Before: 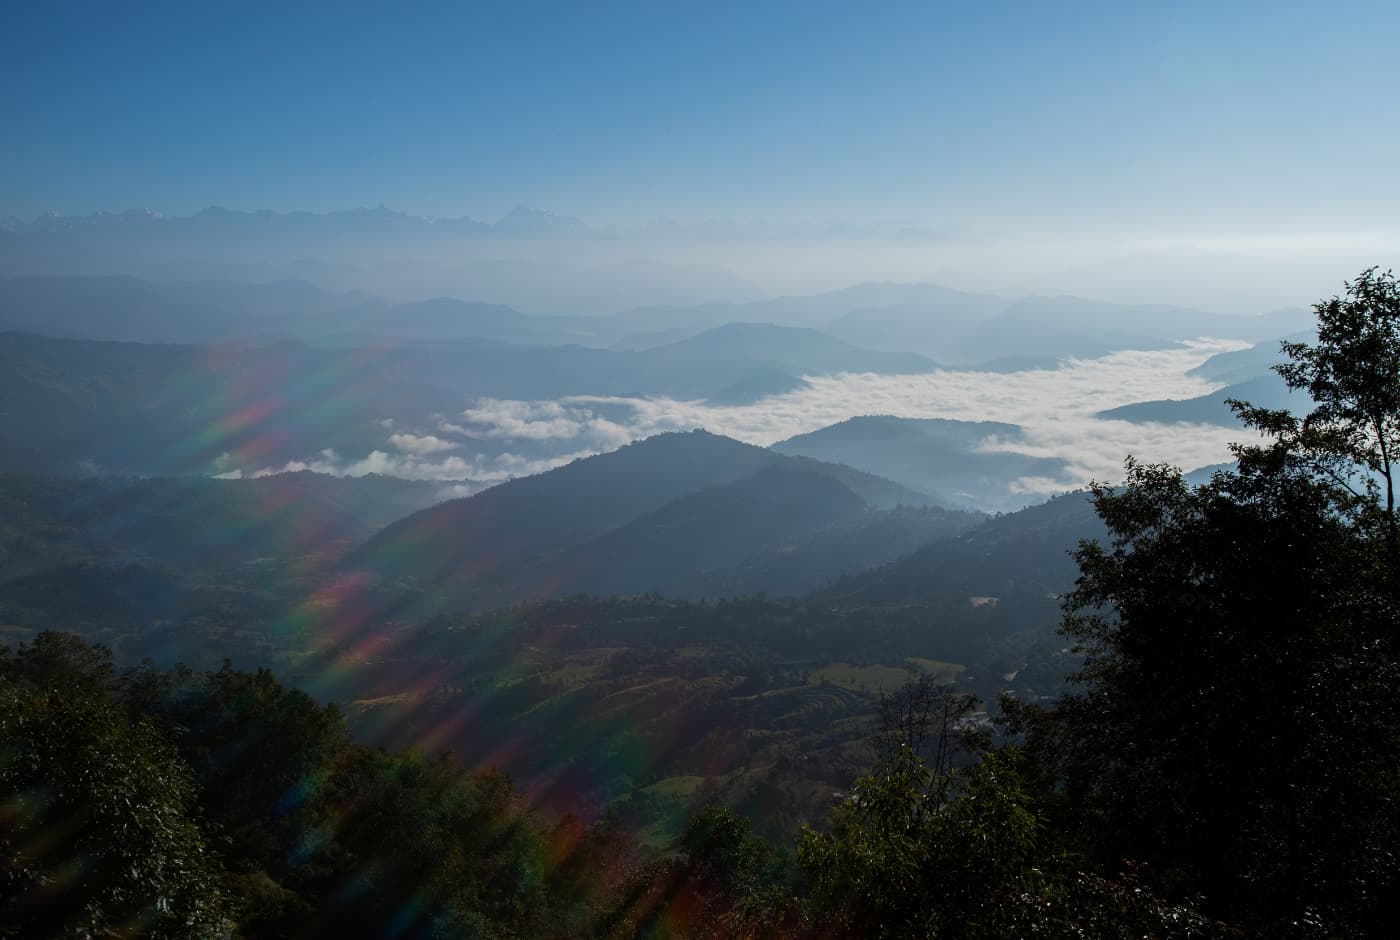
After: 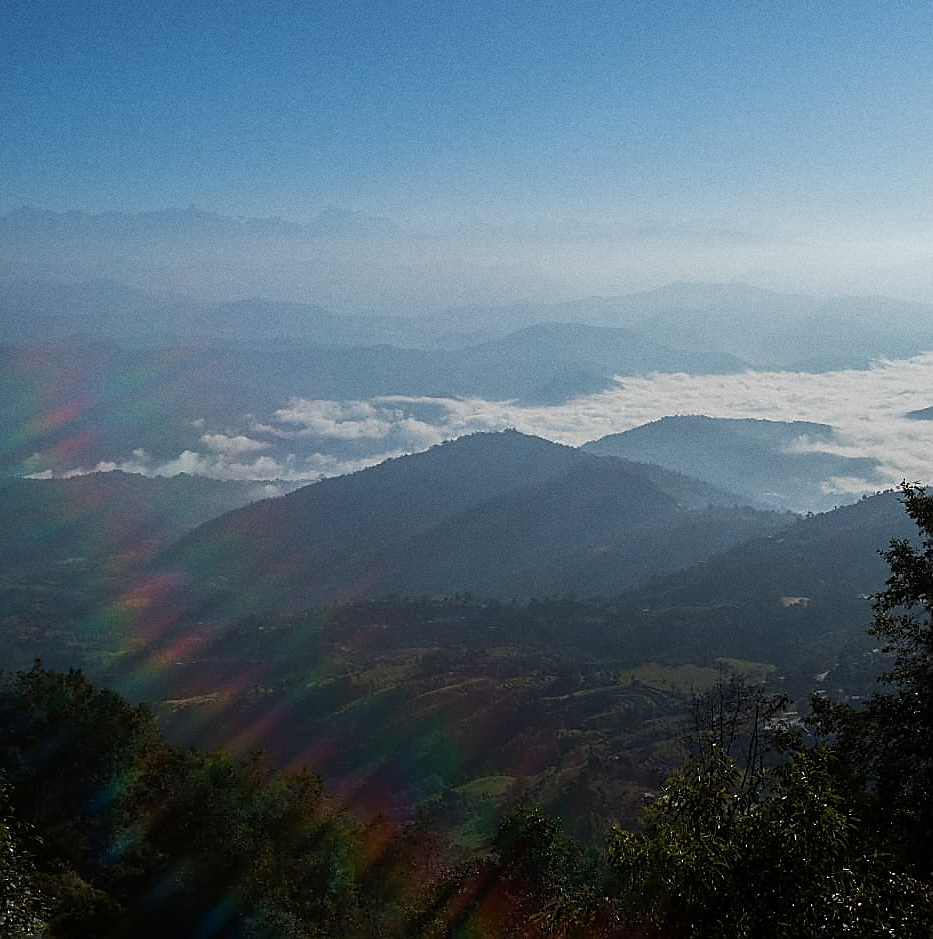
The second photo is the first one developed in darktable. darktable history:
white balance: red 1, blue 1
grain: coarseness 0.09 ISO
crop and rotate: left 13.537%, right 19.796%
sharpen: radius 1.4, amount 1.25, threshold 0.7
